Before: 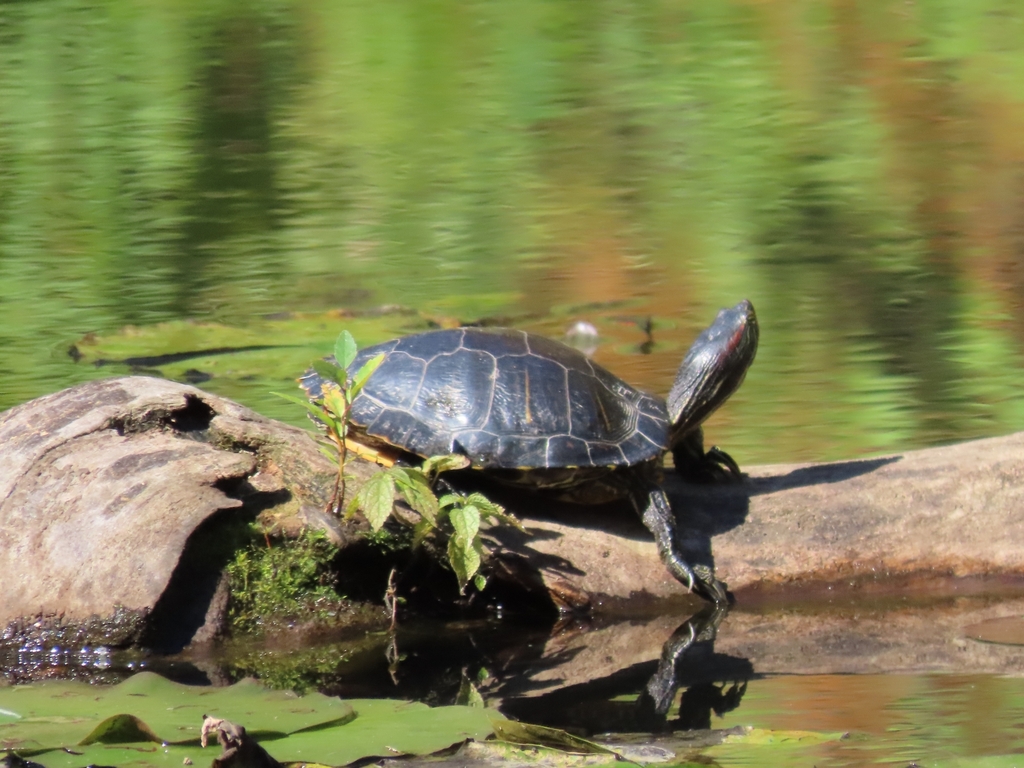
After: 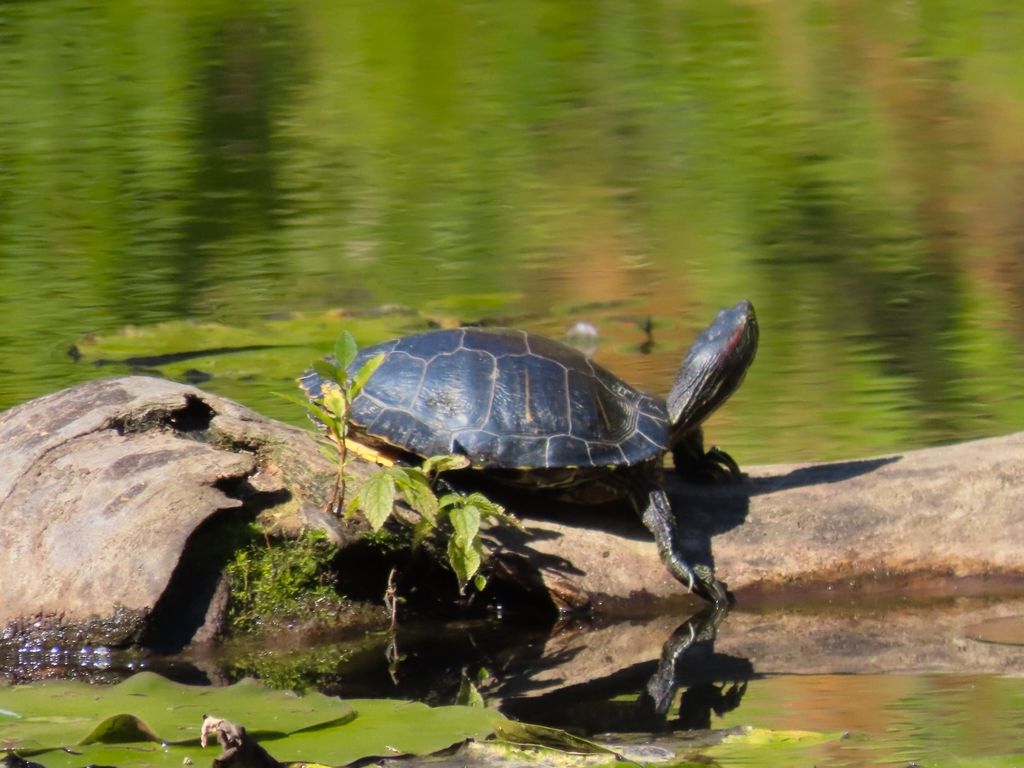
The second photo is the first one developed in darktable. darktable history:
color zones: curves: ch0 [(0.099, 0.624) (0.257, 0.596) (0.384, 0.376) (0.529, 0.492) (0.697, 0.564) (0.768, 0.532) (0.908, 0.644)]; ch1 [(0.112, 0.564) (0.254, 0.612) (0.432, 0.676) (0.592, 0.456) (0.743, 0.684) (0.888, 0.536)]; ch2 [(0.25, 0.5) (0.469, 0.36) (0.75, 0.5)]
graduated density: rotation 5.63°, offset 76.9
